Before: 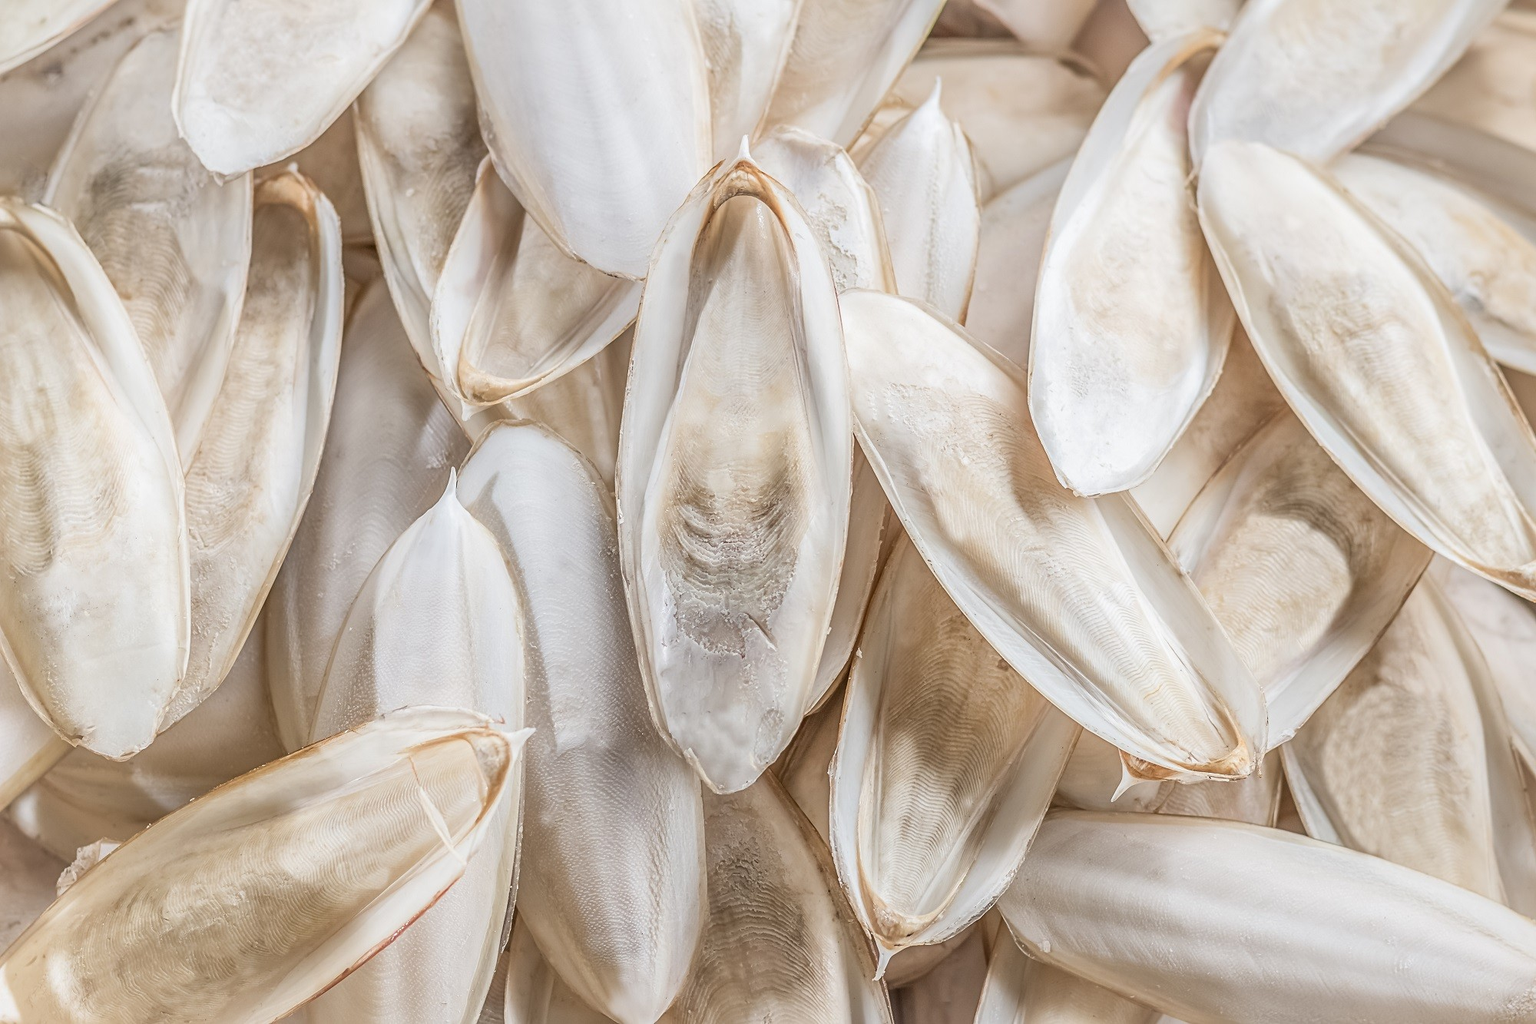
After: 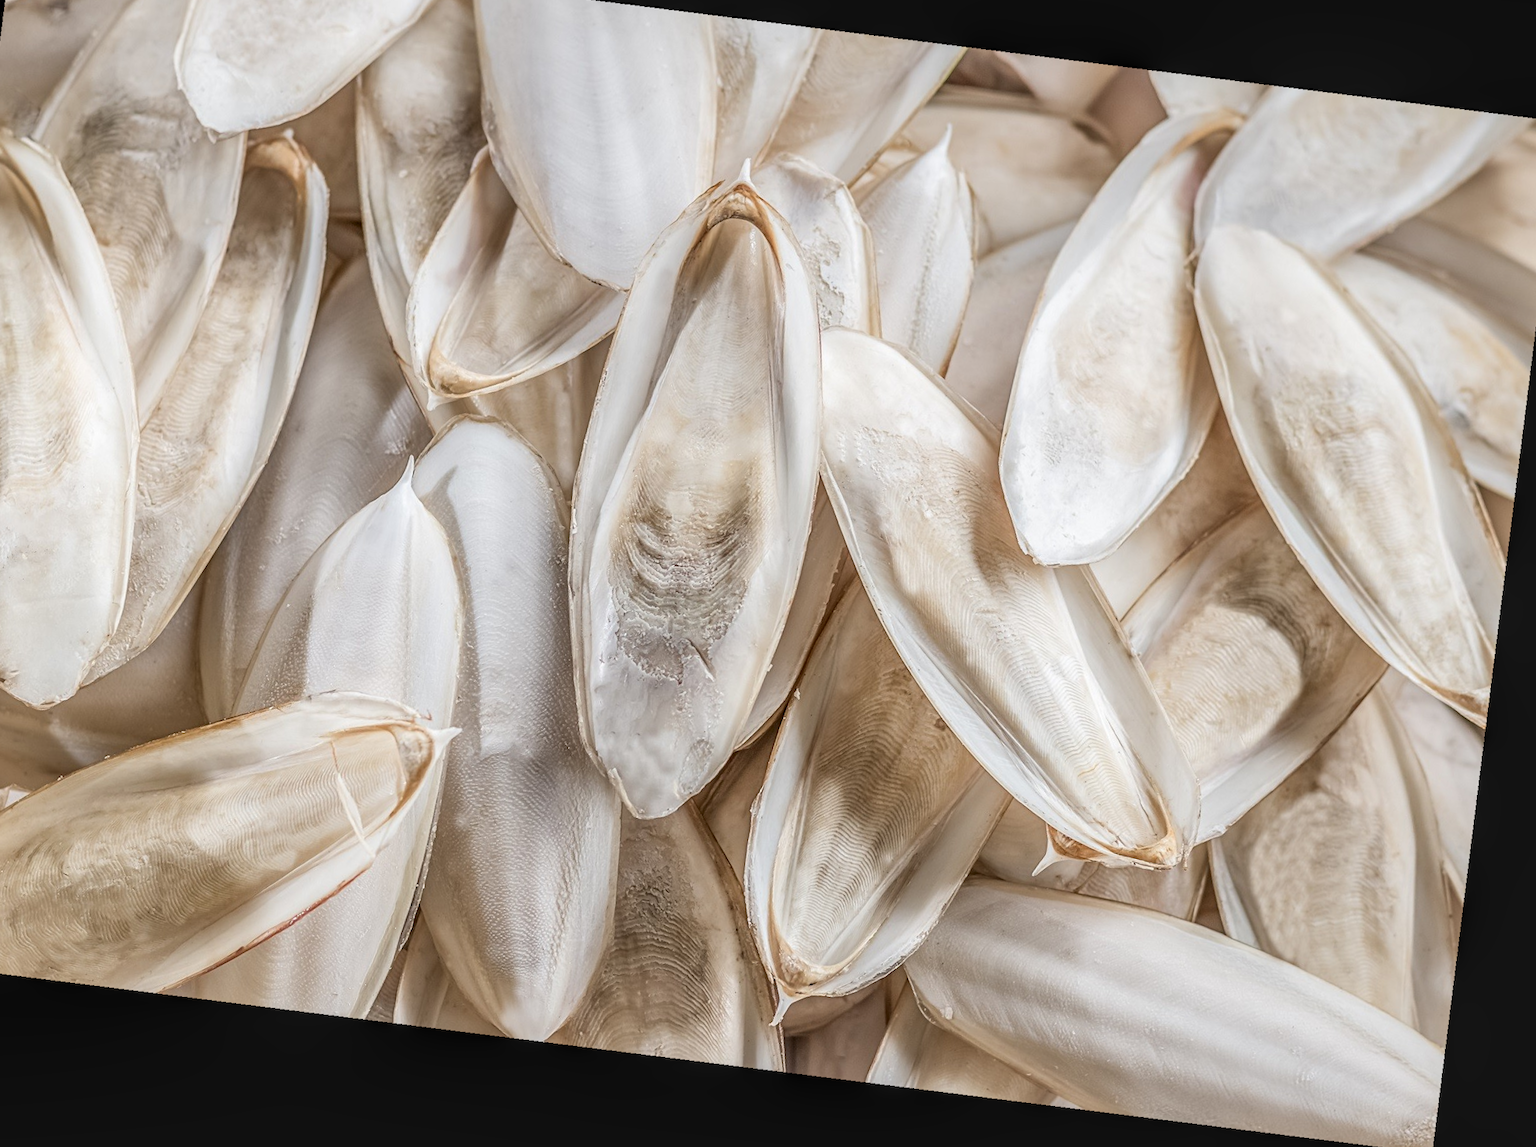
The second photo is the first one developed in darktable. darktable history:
crop and rotate: angle 1.96°, left 5.673%, top 5.673%
local contrast: on, module defaults
rotate and perspective: rotation 9.12°, automatic cropping off
